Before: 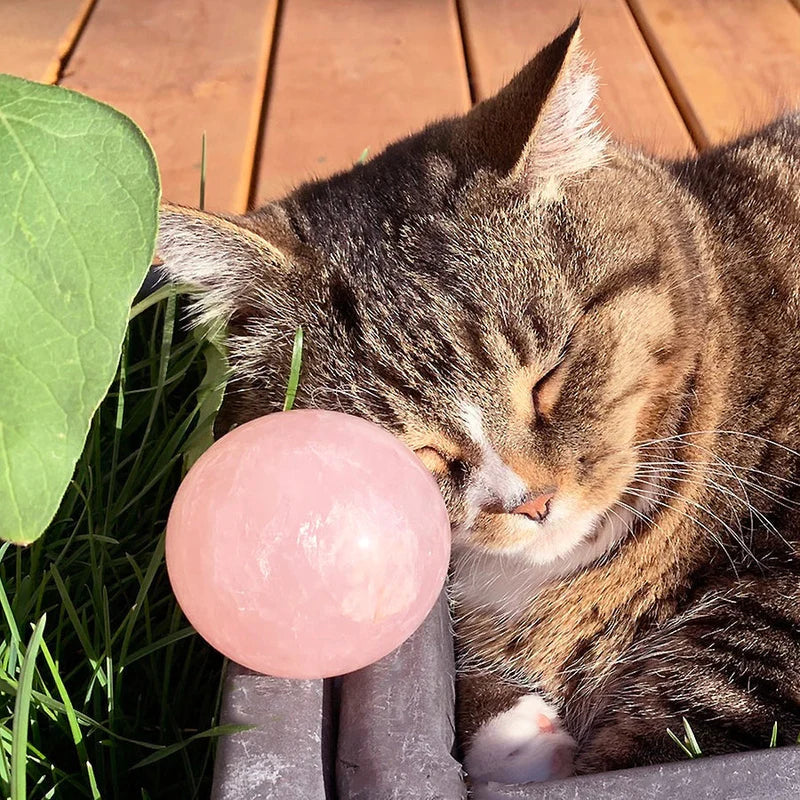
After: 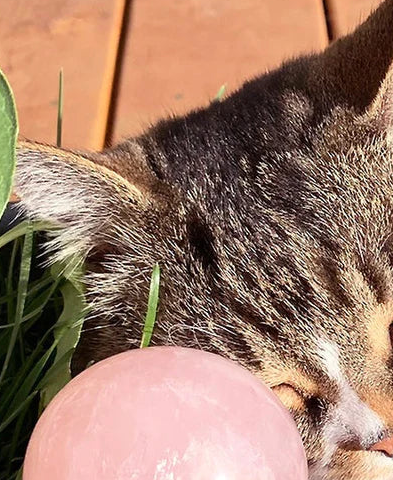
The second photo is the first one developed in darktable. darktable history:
crop: left 17.922%, top 7.899%, right 32.94%, bottom 32.097%
